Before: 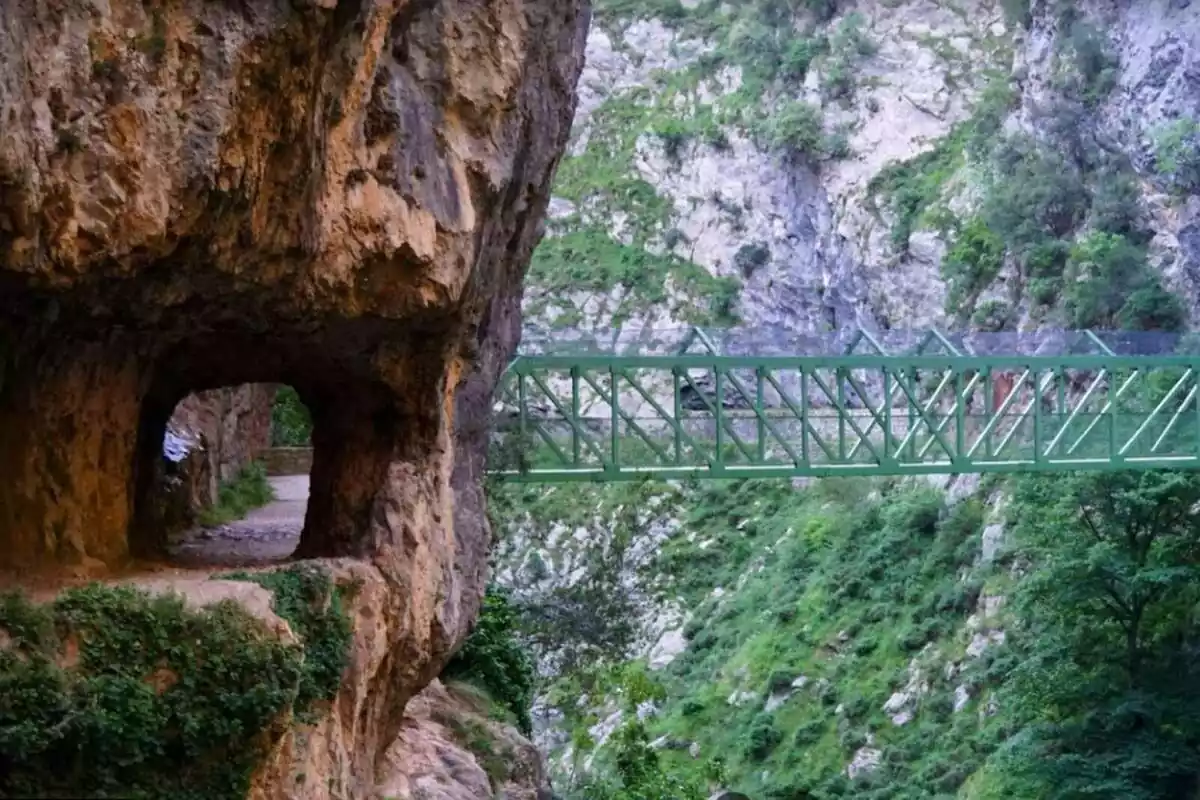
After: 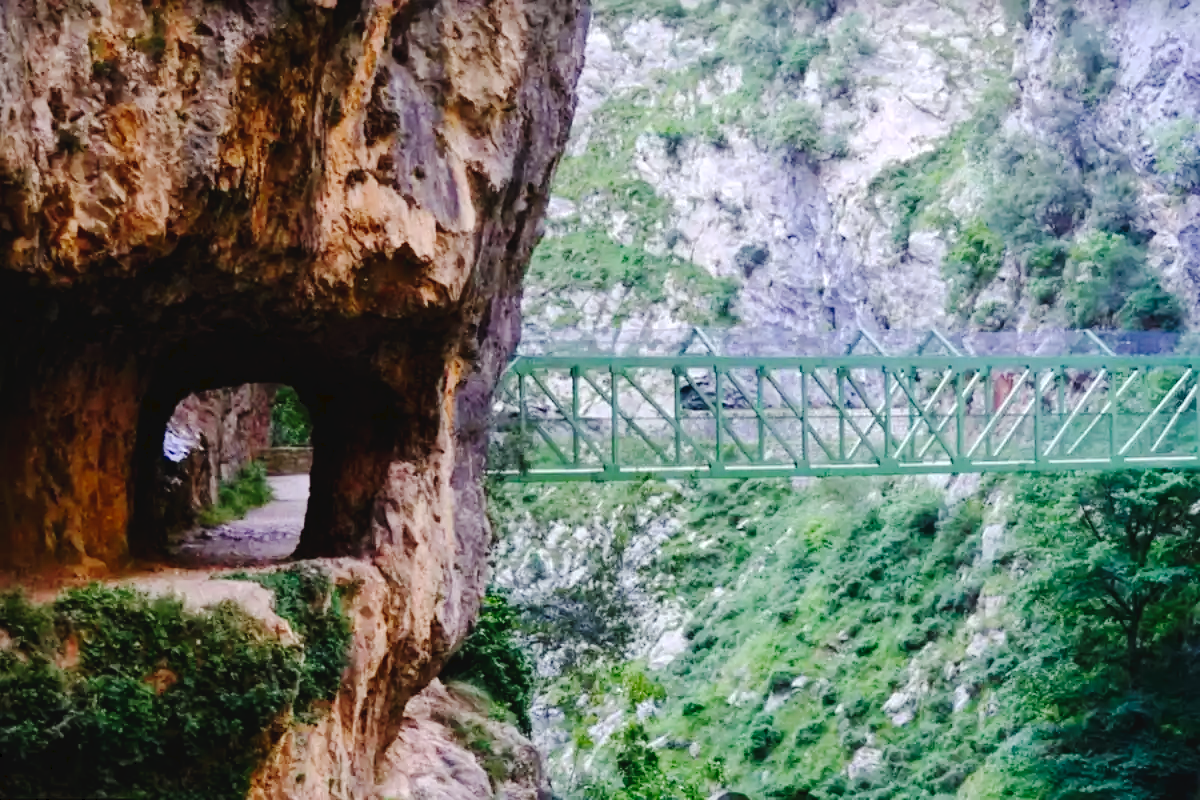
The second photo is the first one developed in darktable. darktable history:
exposure: exposure 0.208 EV, compensate highlight preservation false
tone curve: curves: ch0 [(0, 0) (0.003, 0.036) (0.011, 0.039) (0.025, 0.039) (0.044, 0.043) (0.069, 0.05) (0.1, 0.072) (0.136, 0.102) (0.177, 0.144) (0.224, 0.204) (0.277, 0.288) (0.335, 0.384) (0.399, 0.477) (0.468, 0.575) (0.543, 0.652) (0.623, 0.724) (0.709, 0.785) (0.801, 0.851) (0.898, 0.915) (1, 1)], preserve colors none
contrast brightness saturation: saturation -0.022
tone equalizer: edges refinement/feathering 500, mask exposure compensation -1.57 EV, preserve details no
